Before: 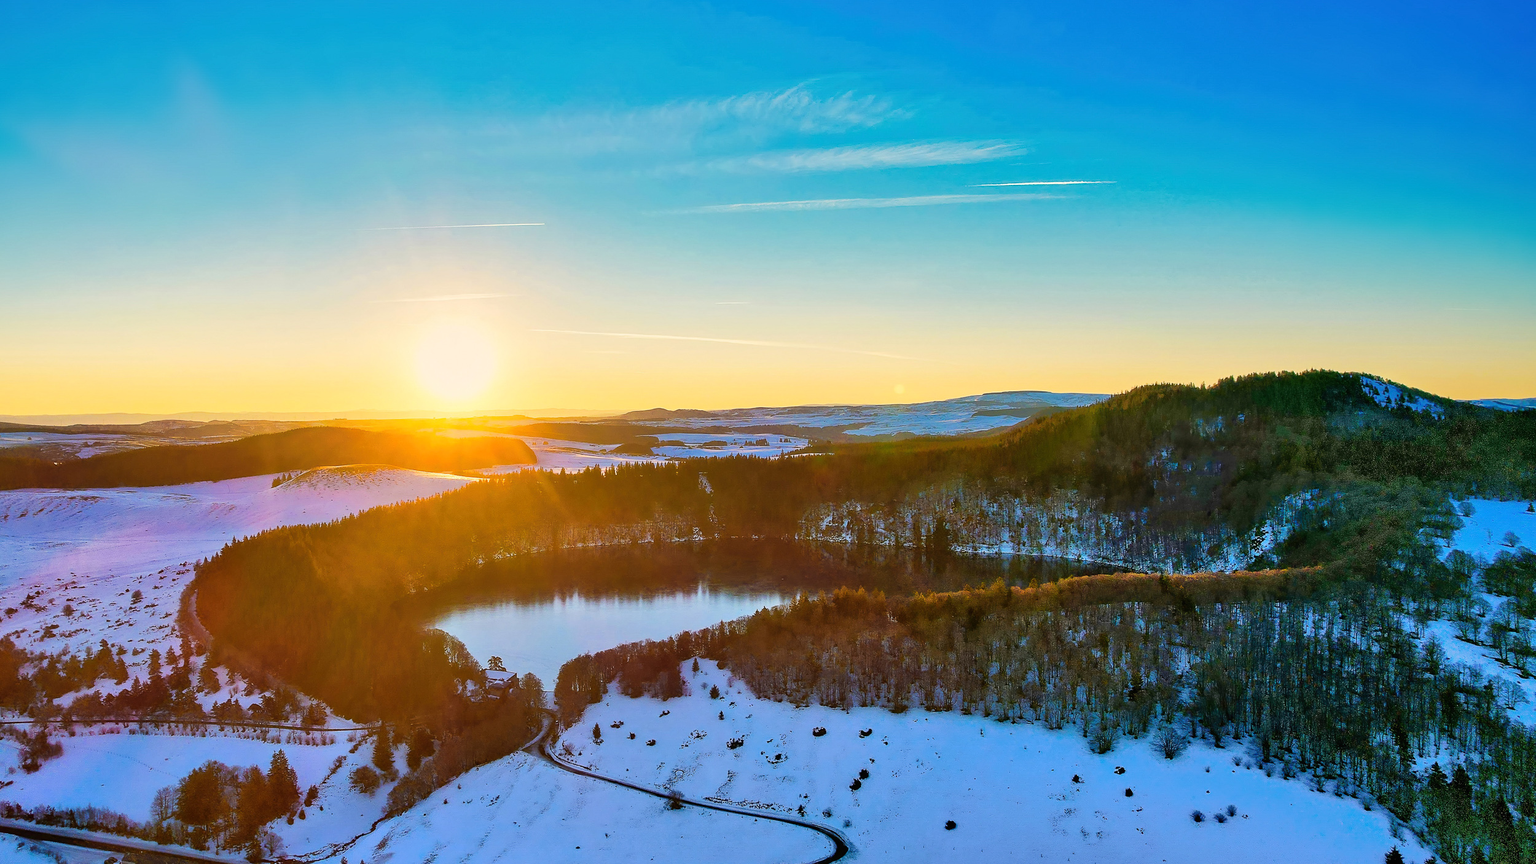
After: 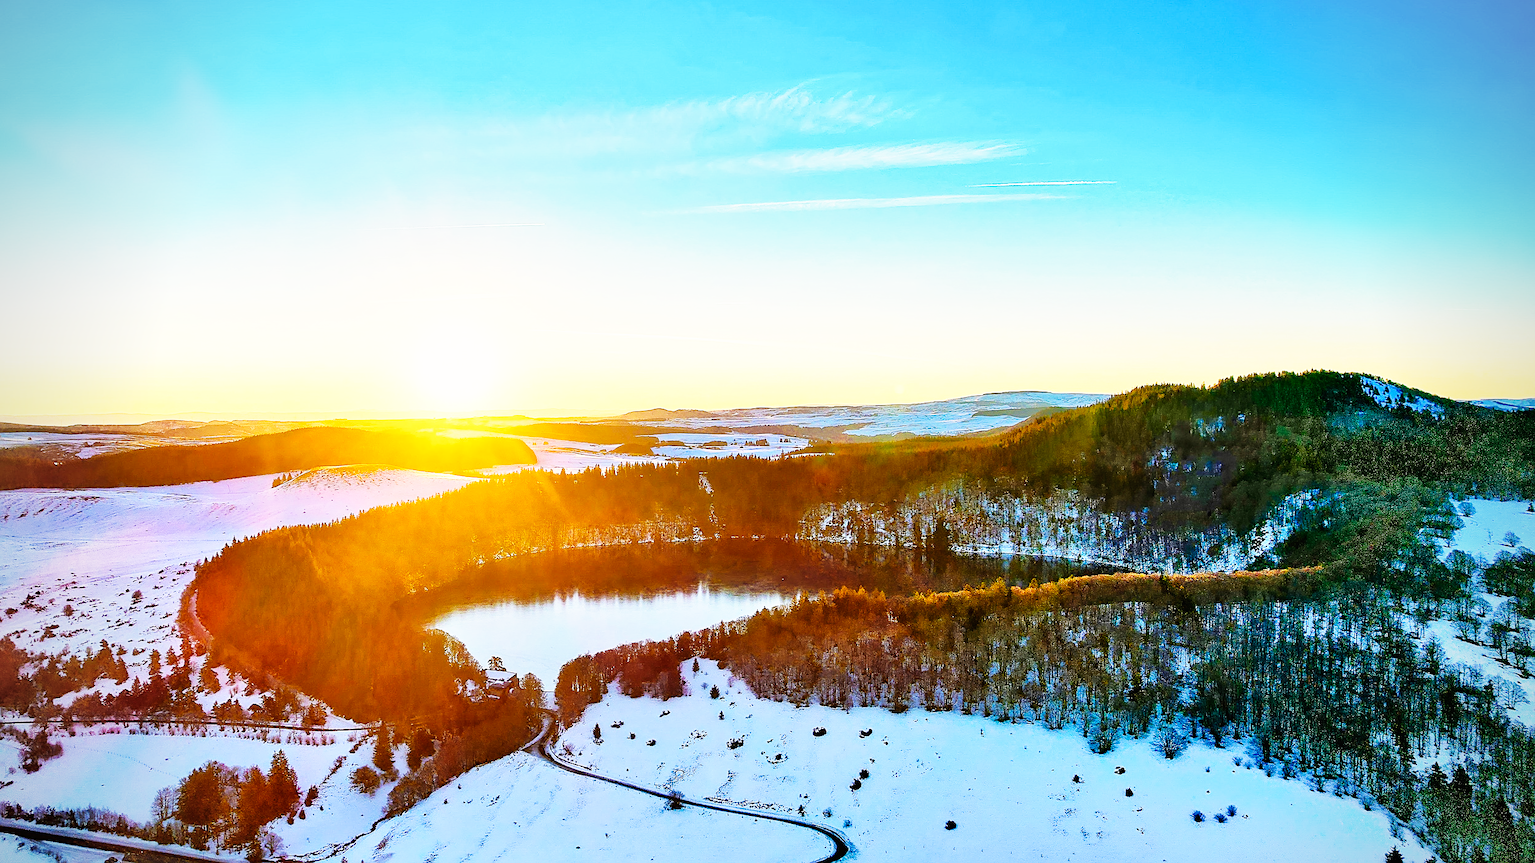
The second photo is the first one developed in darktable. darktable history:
vignetting: fall-off radius 60.92%
sharpen: on, module defaults
base curve: curves: ch0 [(0, 0) (0.007, 0.004) (0.027, 0.03) (0.046, 0.07) (0.207, 0.54) (0.442, 0.872) (0.673, 0.972) (1, 1)], preserve colors none
